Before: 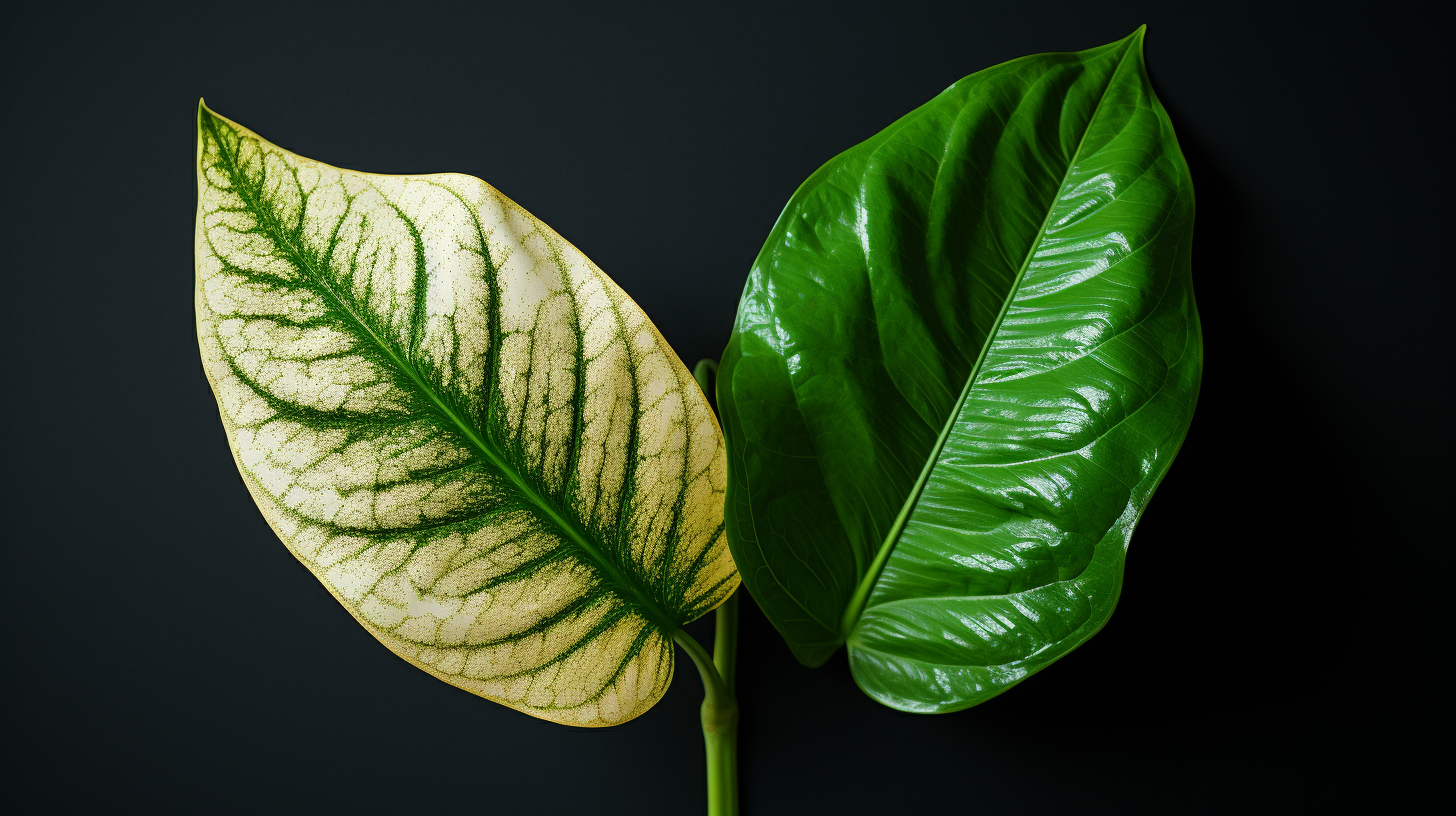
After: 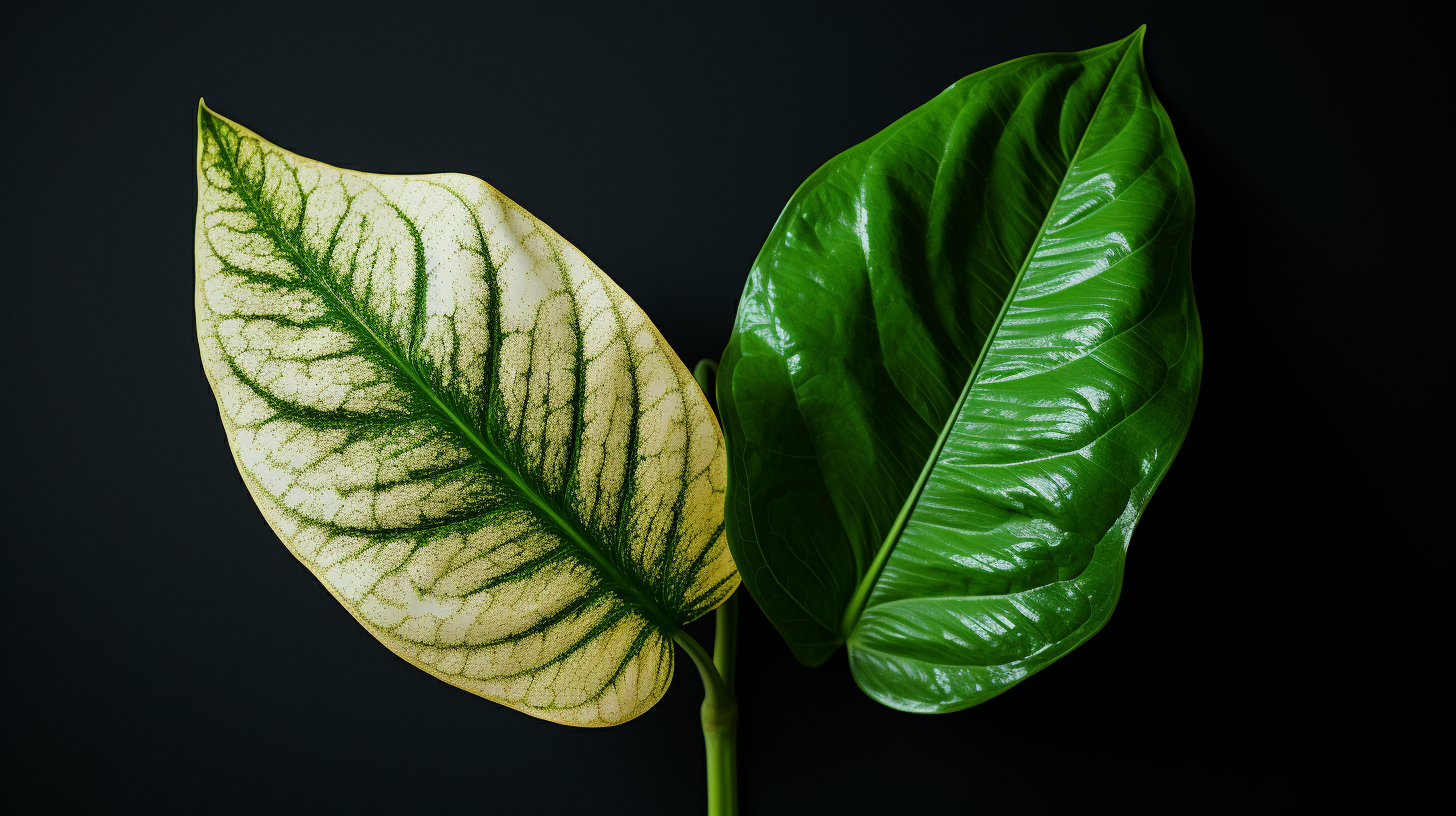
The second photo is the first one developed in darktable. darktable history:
filmic rgb: black relative exposure -11.35 EV, white relative exposure 3.22 EV, hardness 6.76, color science v6 (2022)
white balance: red 0.982, blue 1.018
tone curve: curves: ch0 [(0, 0) (0.161, 0.144) (0.501, 0.497) (1, 1)], color space Lab, linked channels, preserve colors none
